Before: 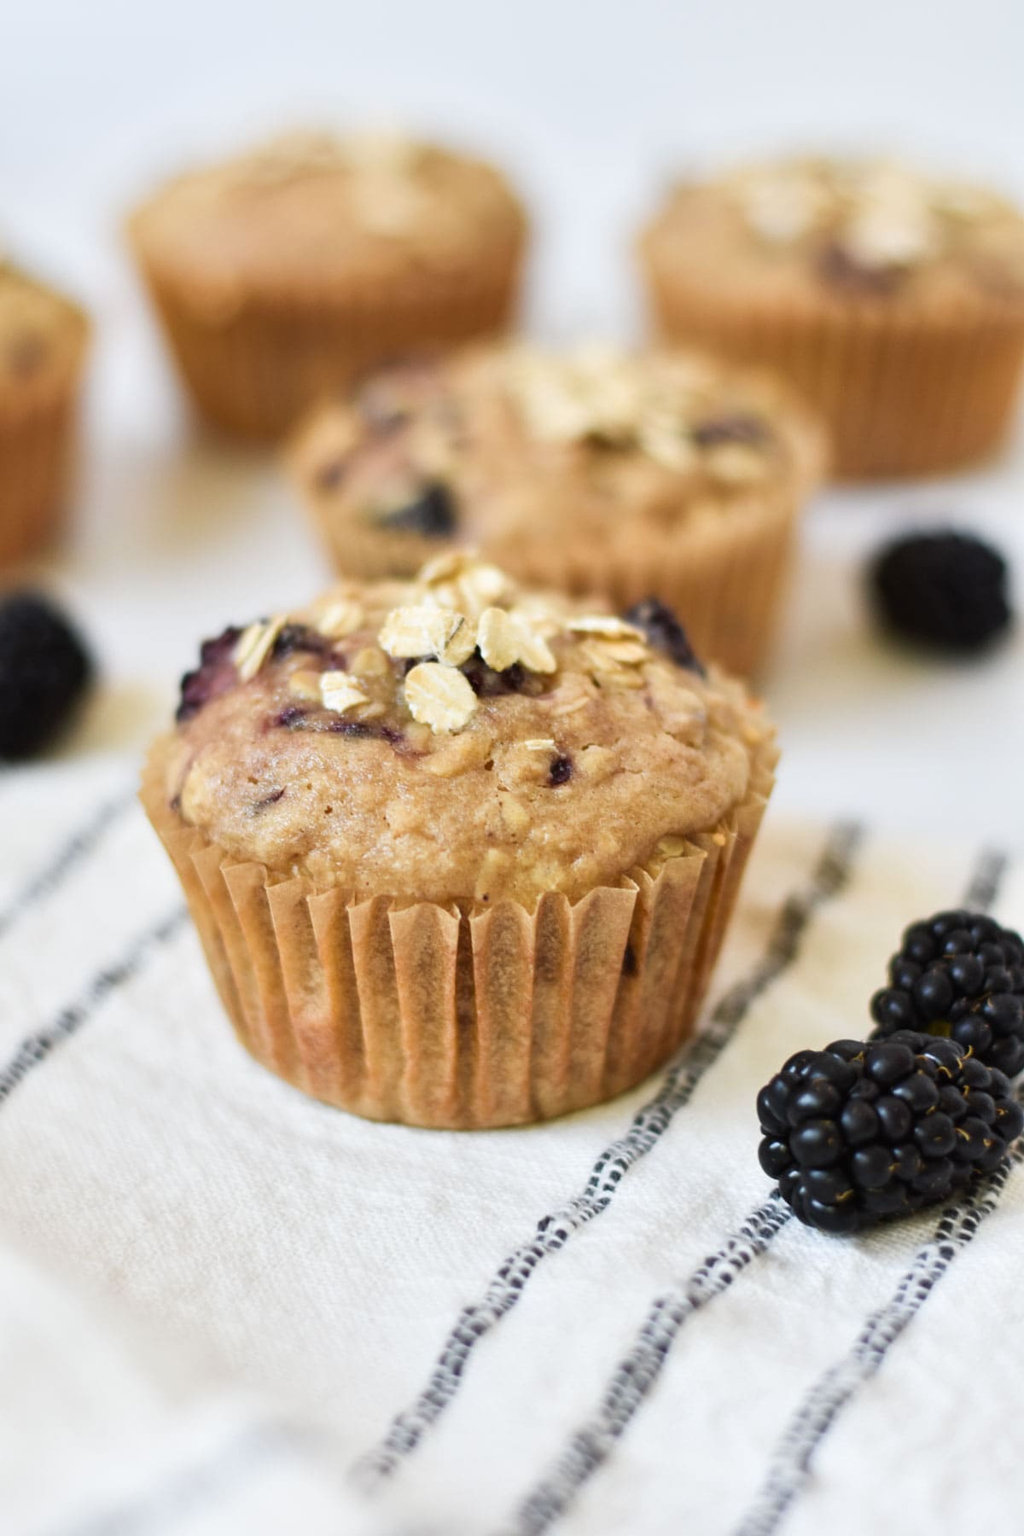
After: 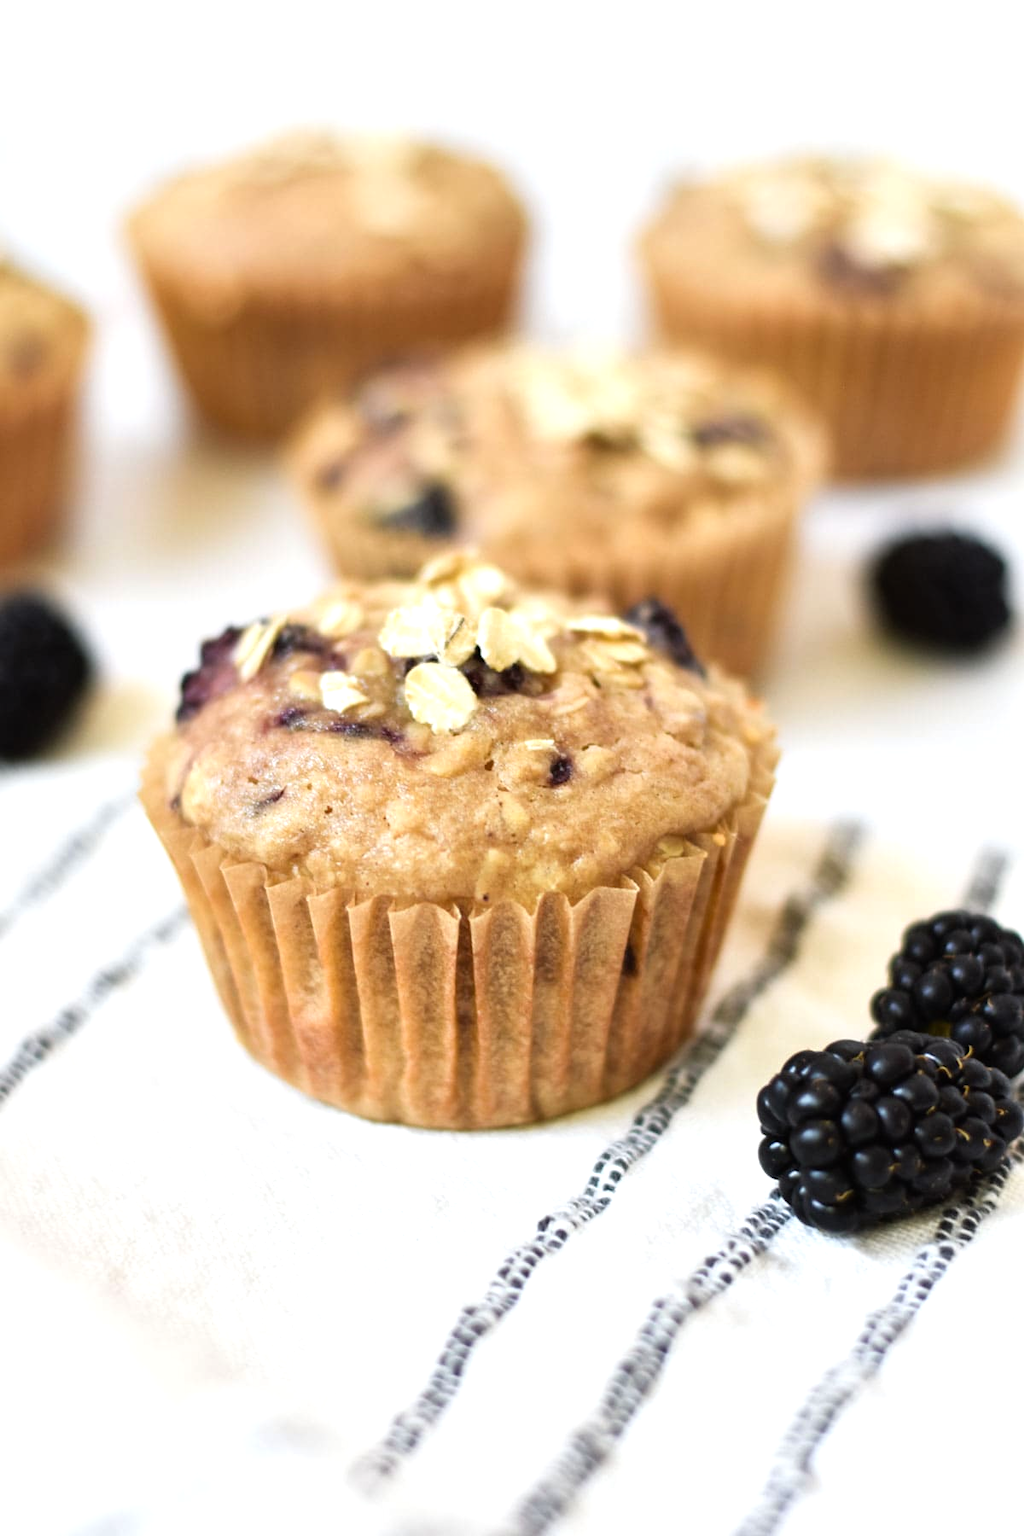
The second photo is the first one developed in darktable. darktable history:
tone equalizer: -8 EV -0.438 EV, -7 EV -0.357 EV, -6 EV -0.352 EV, -5 EV -0.187 EV, -3 EV 0.21 EV, -2 EV 0.351 EV, -1 EV 0.395 EV, +0 EV 0.447 EV
